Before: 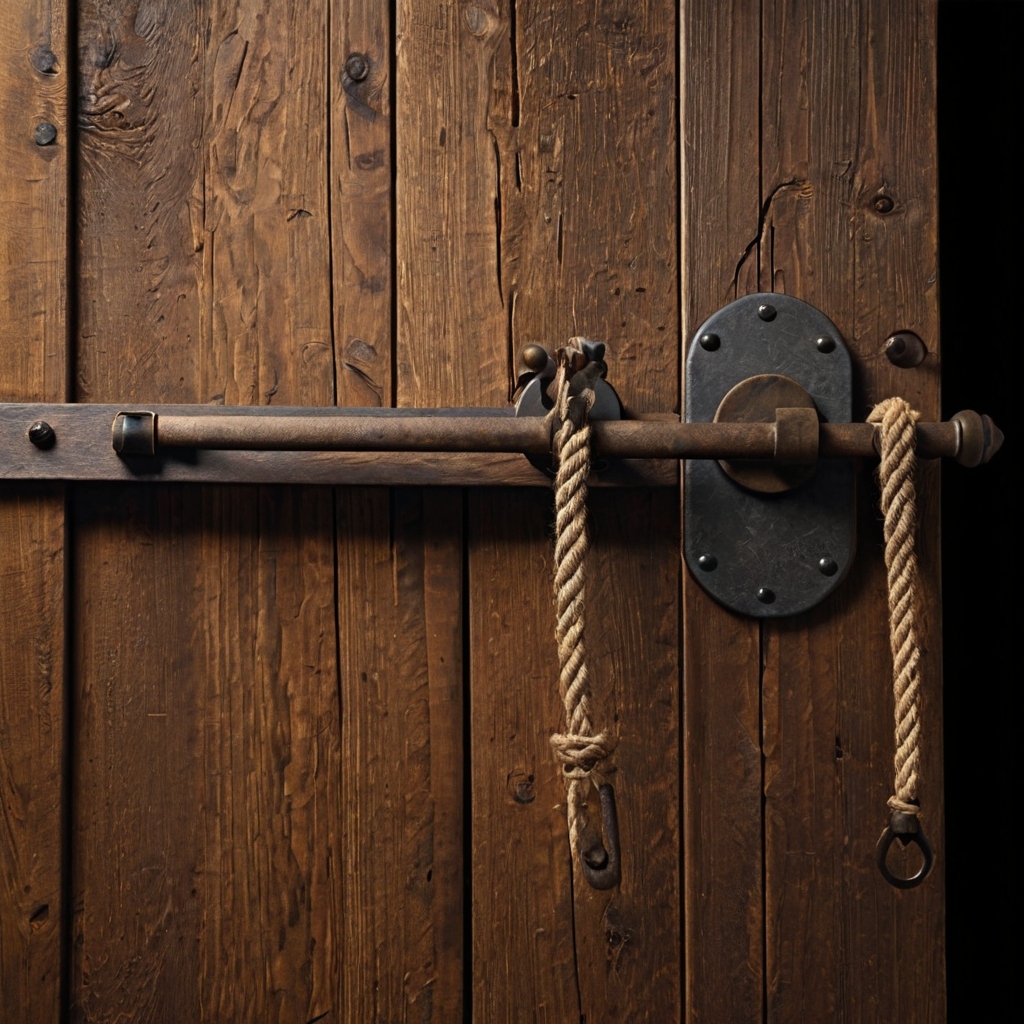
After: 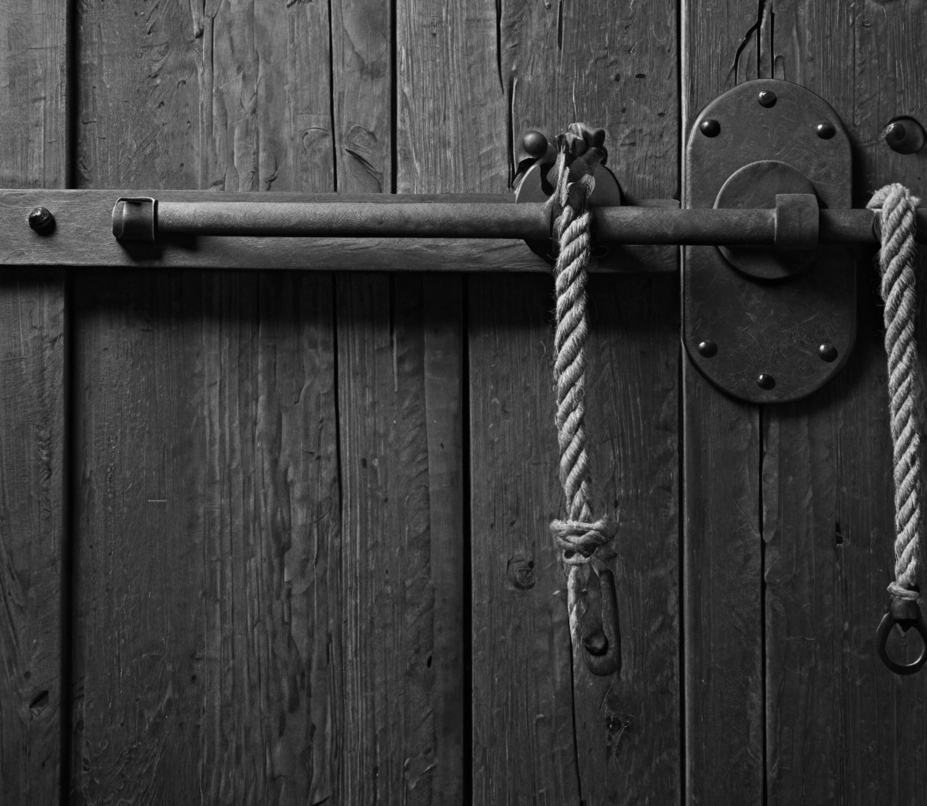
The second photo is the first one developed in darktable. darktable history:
crop: top 20.916%, right 9.437%, bottom 0.316%
monochrome: a 32, b 64, size 2.3
white balance: red 0.967, blue 1.119, emerald 0.756
